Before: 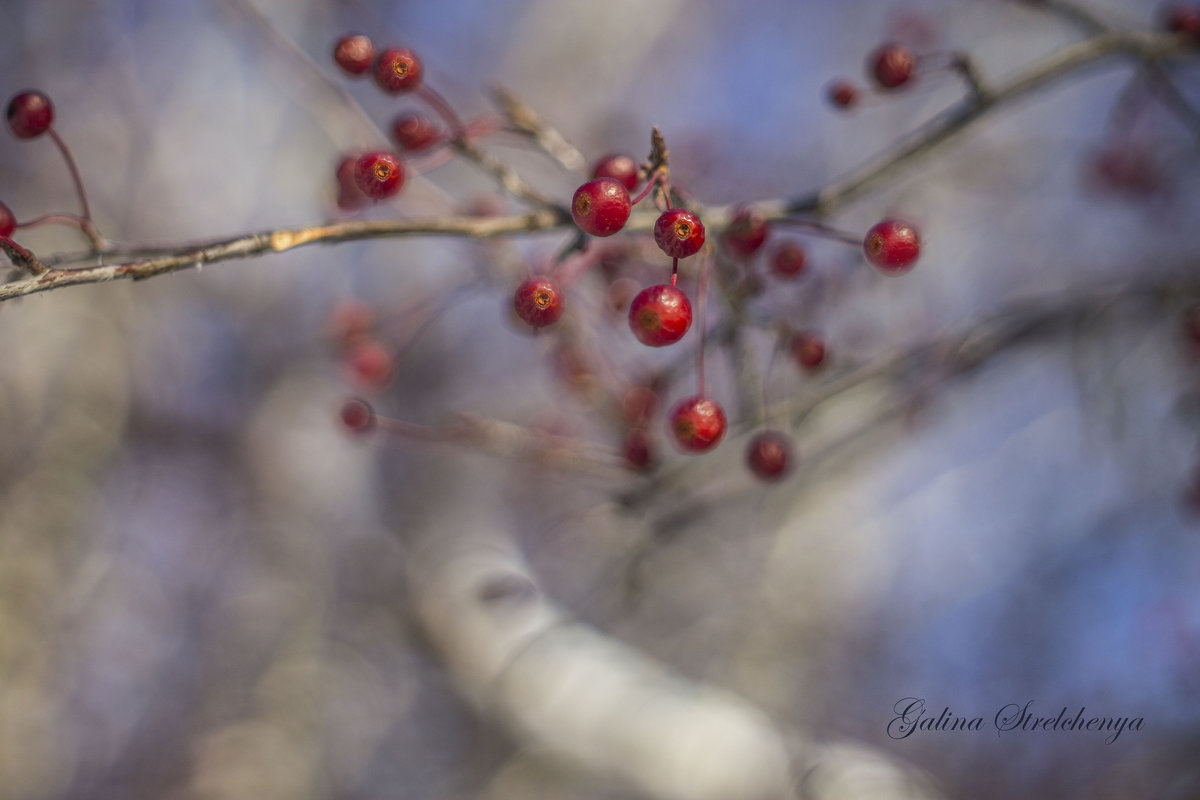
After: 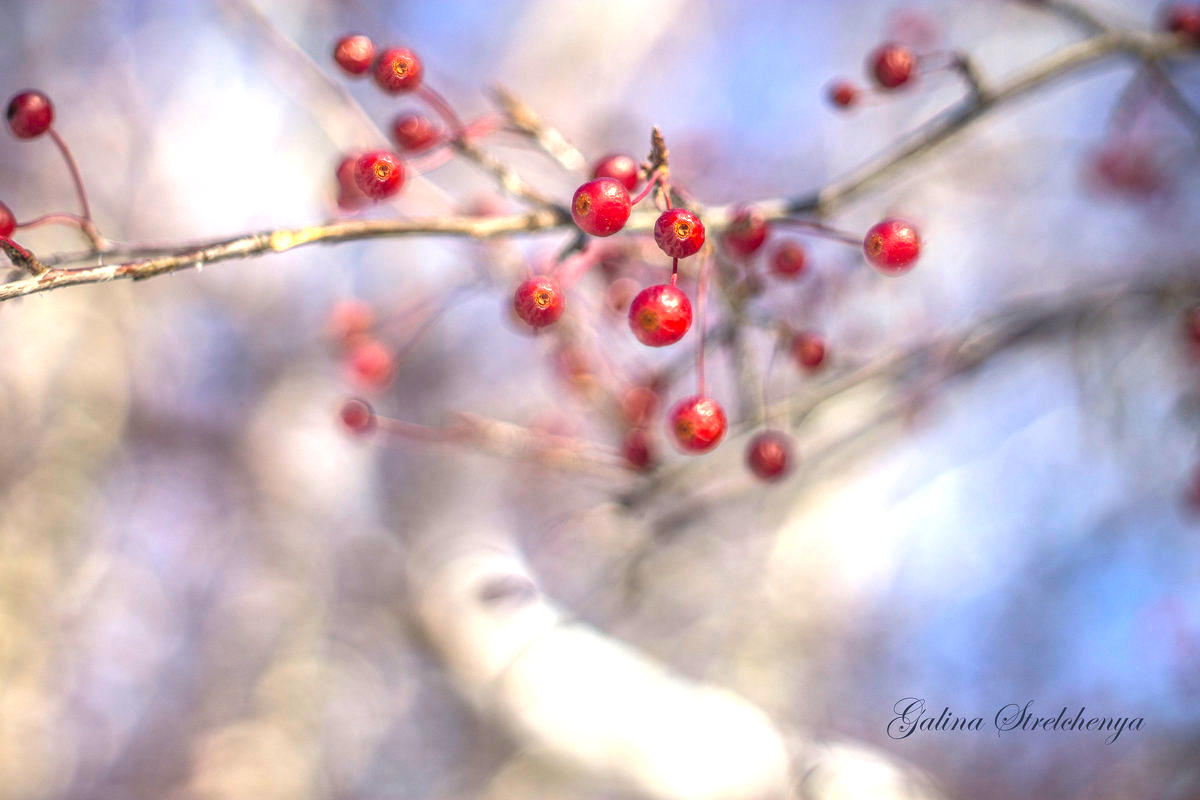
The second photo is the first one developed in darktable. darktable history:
exposure: black level correction 0, exposure 1.374 EV, compensate exposure bias true, compensate highlight preservation false
